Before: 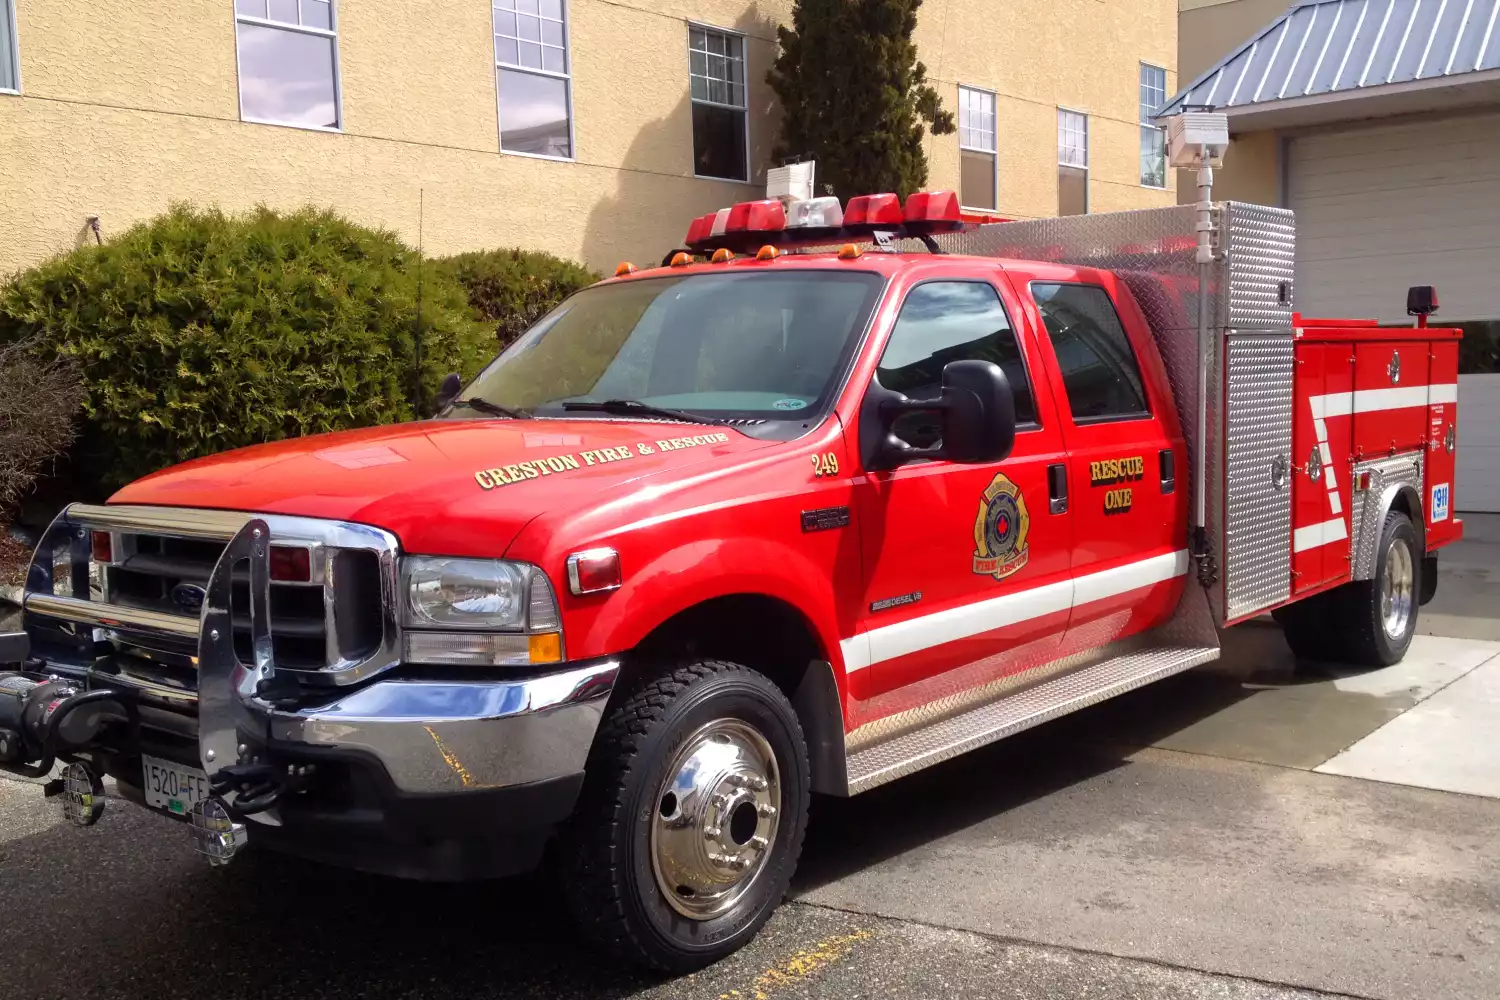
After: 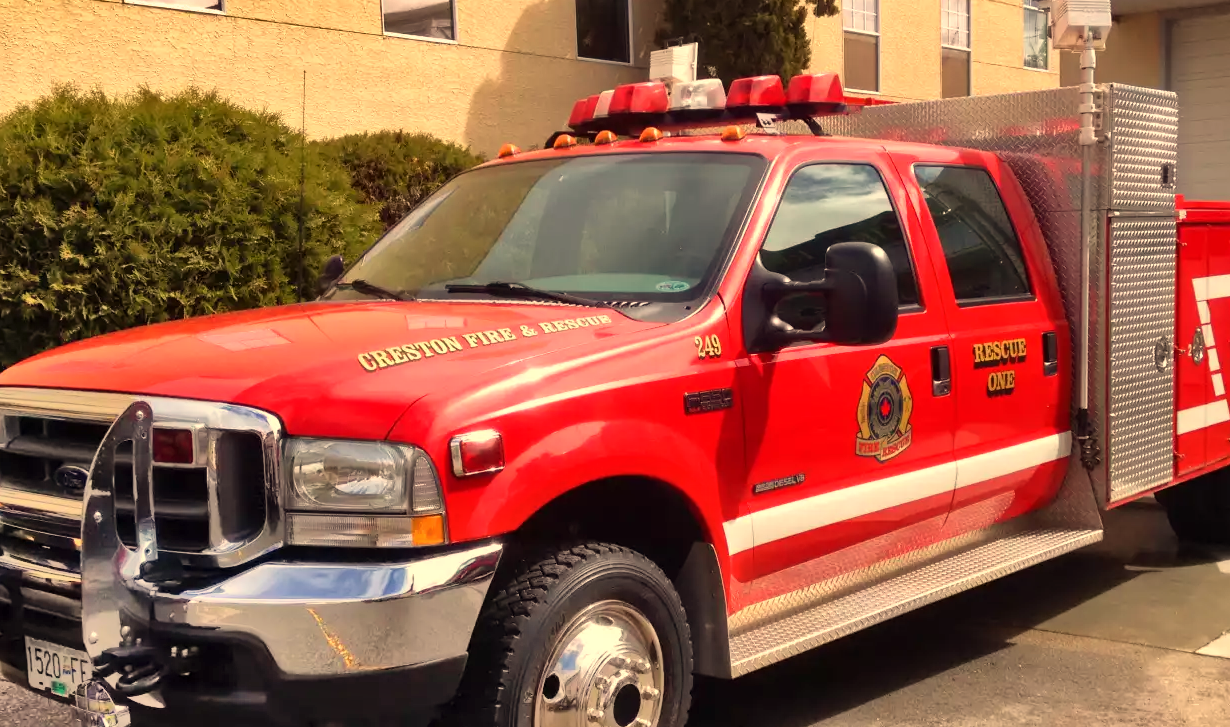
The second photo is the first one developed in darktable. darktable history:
contrast brightness saturation: contrast 0.05
shadows and highlights: shadows 75, highlights -60.85, soften with gaussian
white balance: red 1.138, green 0.996, blue 0.812
crop: left 7.856%, top 11.836%, right 10.12%, bottom 15.387%
